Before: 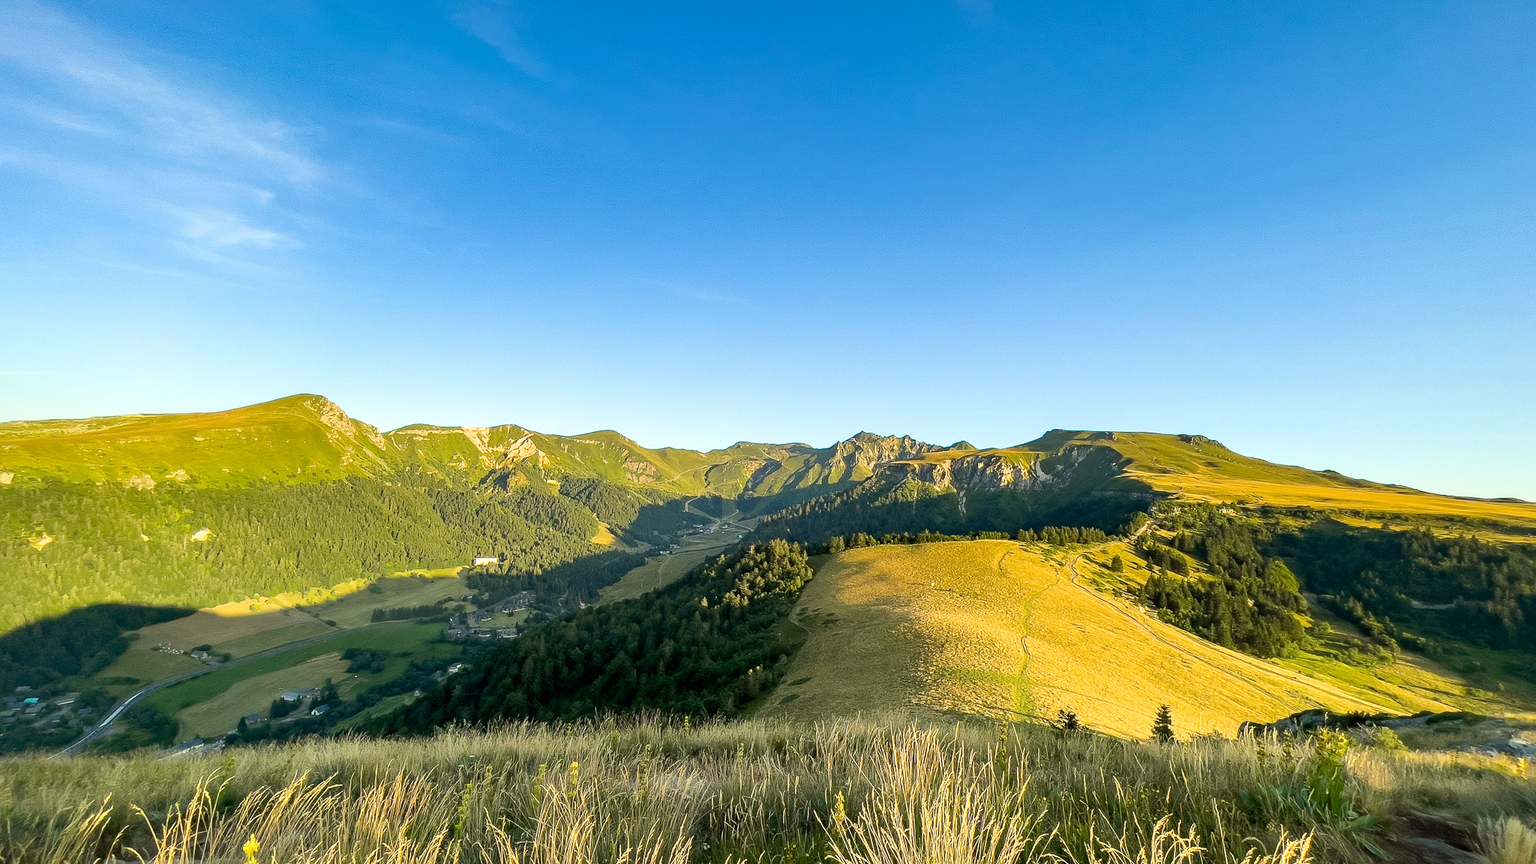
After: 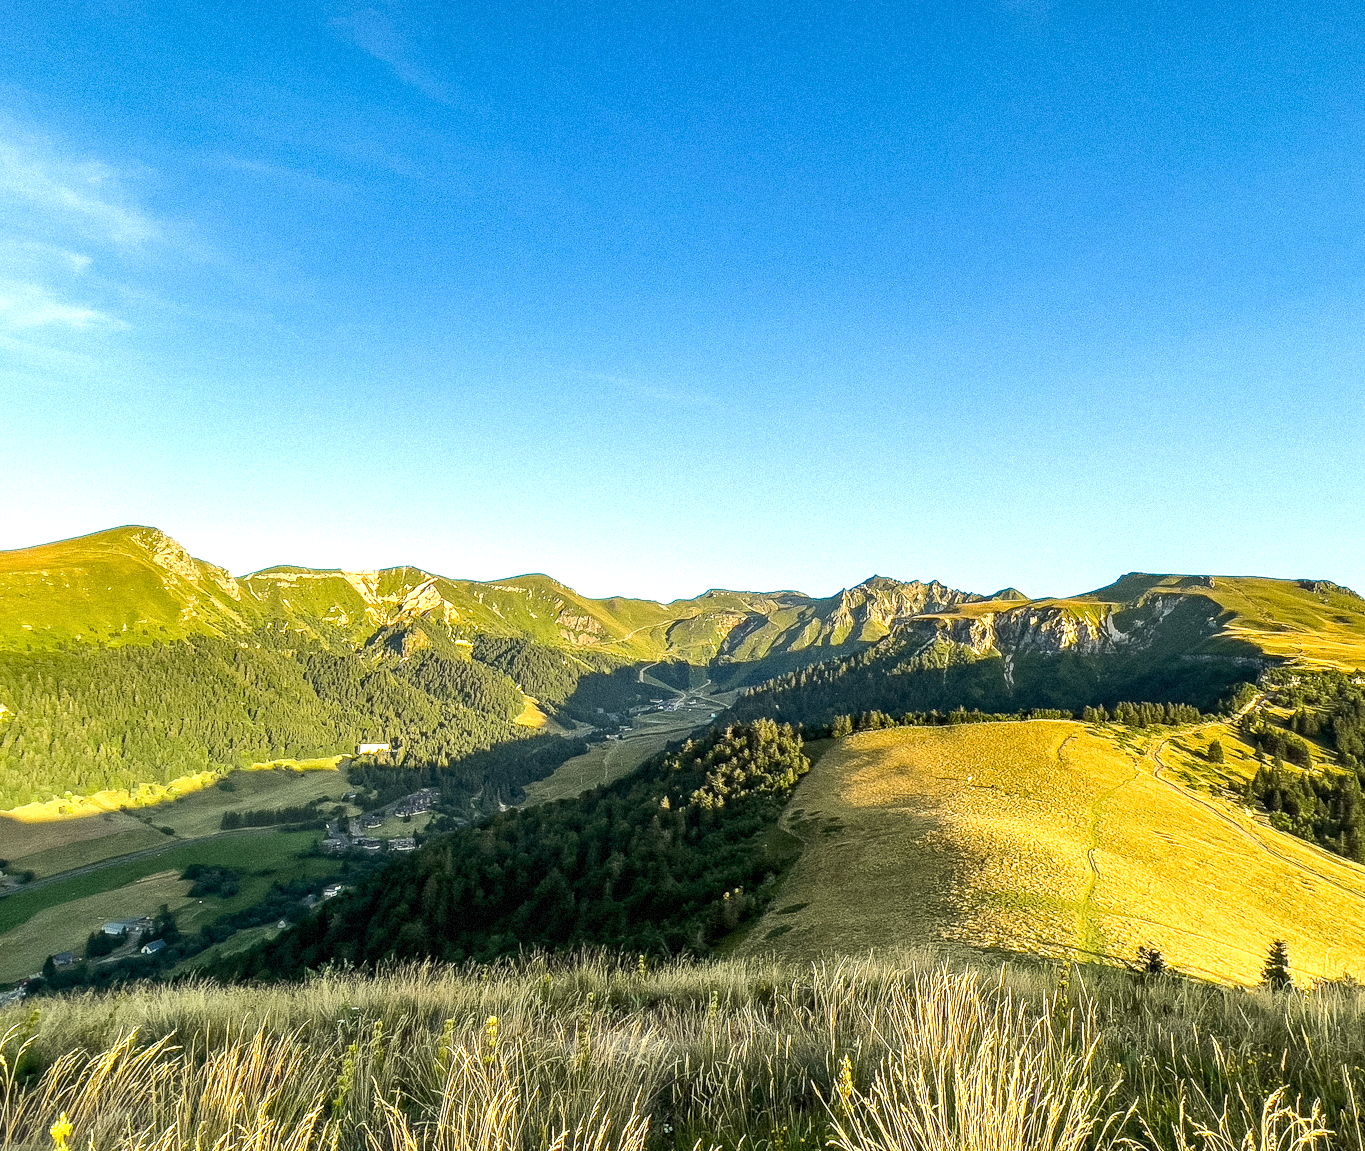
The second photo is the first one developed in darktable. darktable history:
tone equalizer: -8 EV -0.417 EV, -7 EV -0.389 EV, -6 EV -0.333 EV, -5 EV -0.222 EV, -3 EV 0.222 EV, -2 EV 0.333 EV, -1 EV 0.389 EV, +0 EV 0.417 EV, edges refinement/feathering 500, mask exposure compensation -1.57 EV, preserve details no
grain: mid-tones bias 0%
local contrast: on, module defaults
crop and rotate: left 13.409%, right 19.924%
